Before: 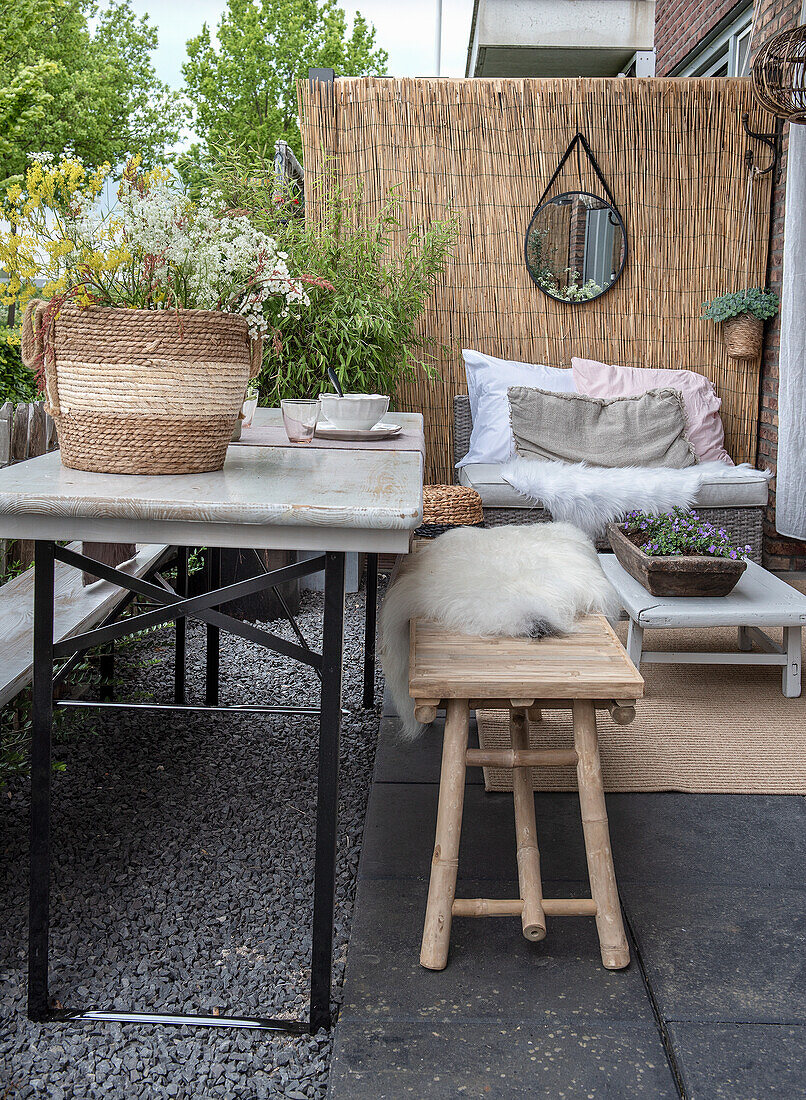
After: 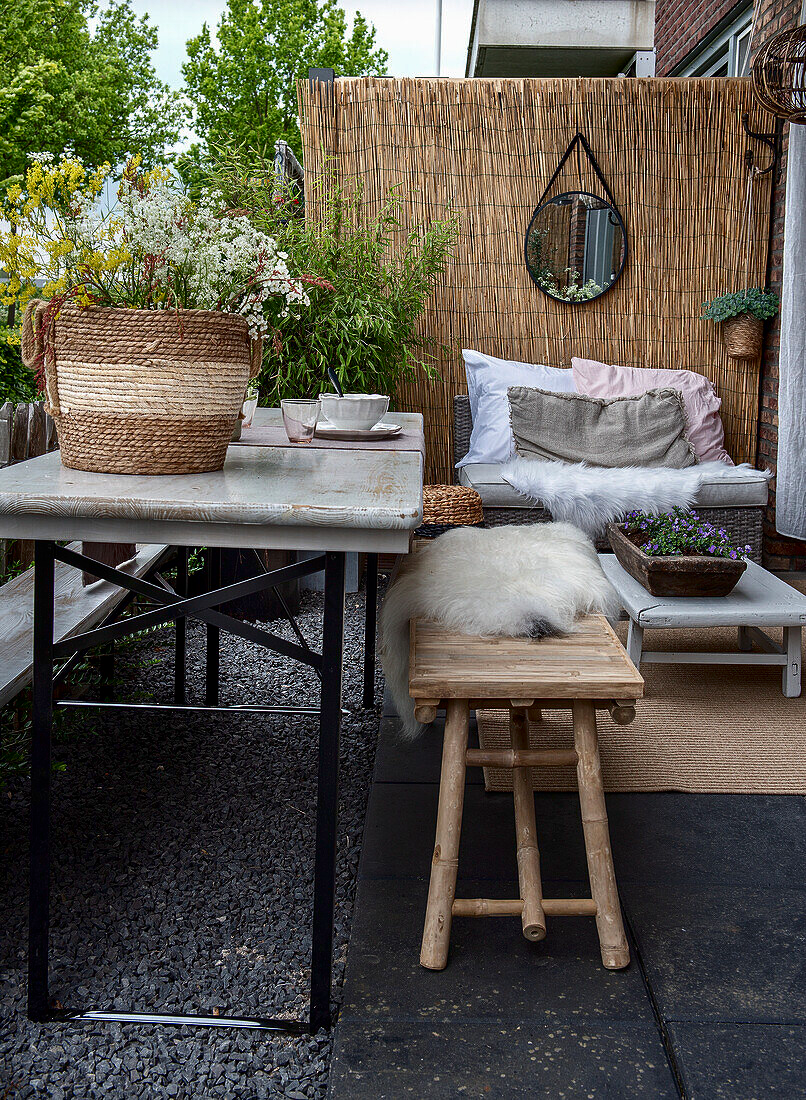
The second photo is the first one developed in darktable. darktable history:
contrast brightness saturation: contrast 0.097, brightness -0.259, saturation 0.137
